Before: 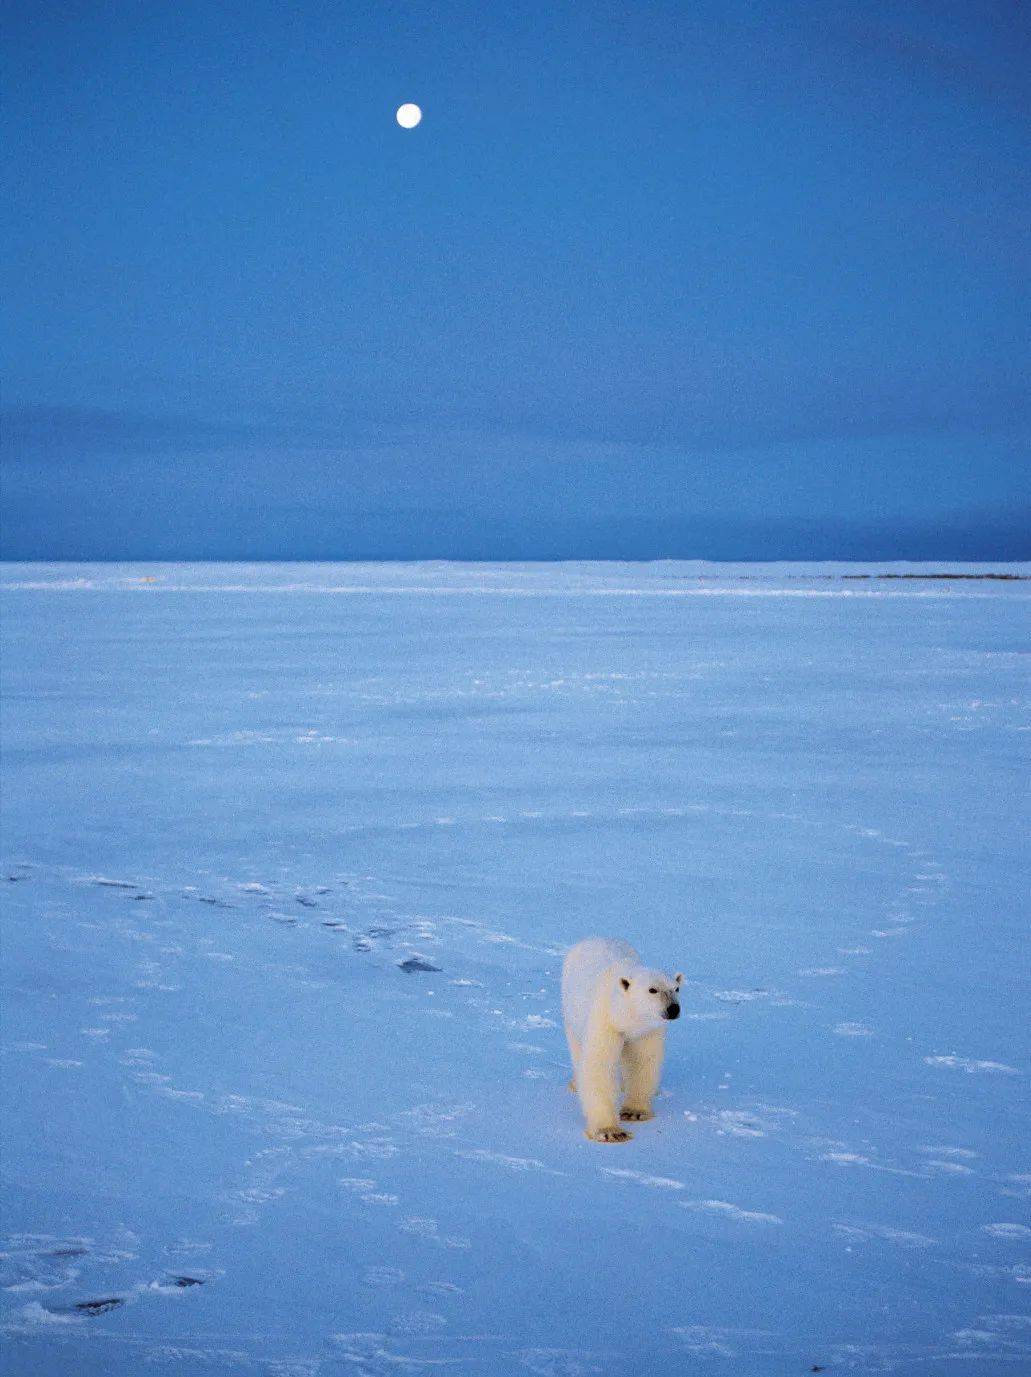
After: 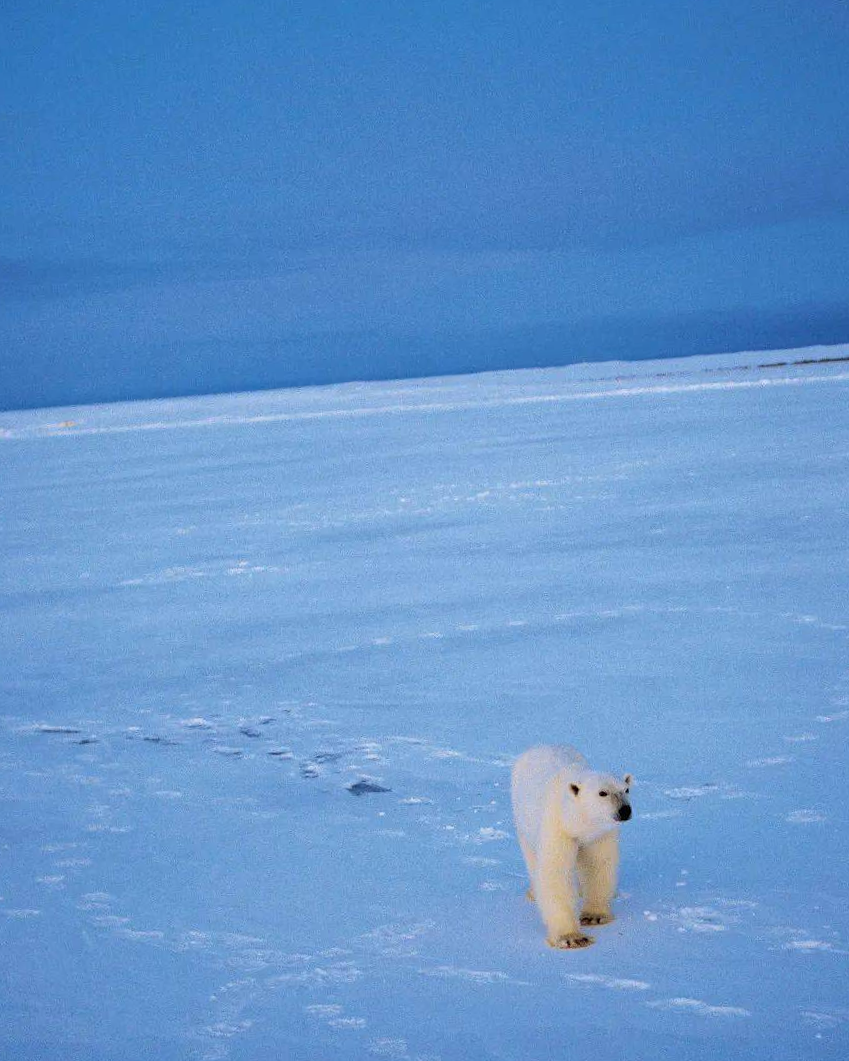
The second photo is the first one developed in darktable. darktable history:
levels: levels [0, 0.499, 1]
crop: left 6.446%, top 8.188%, right 9.538%, bottom 3.548%
rotate and perspective: rotation -4.57°, crop left 0.054, crop right 0.944, crop top 0.087, crop bottom 0.914
